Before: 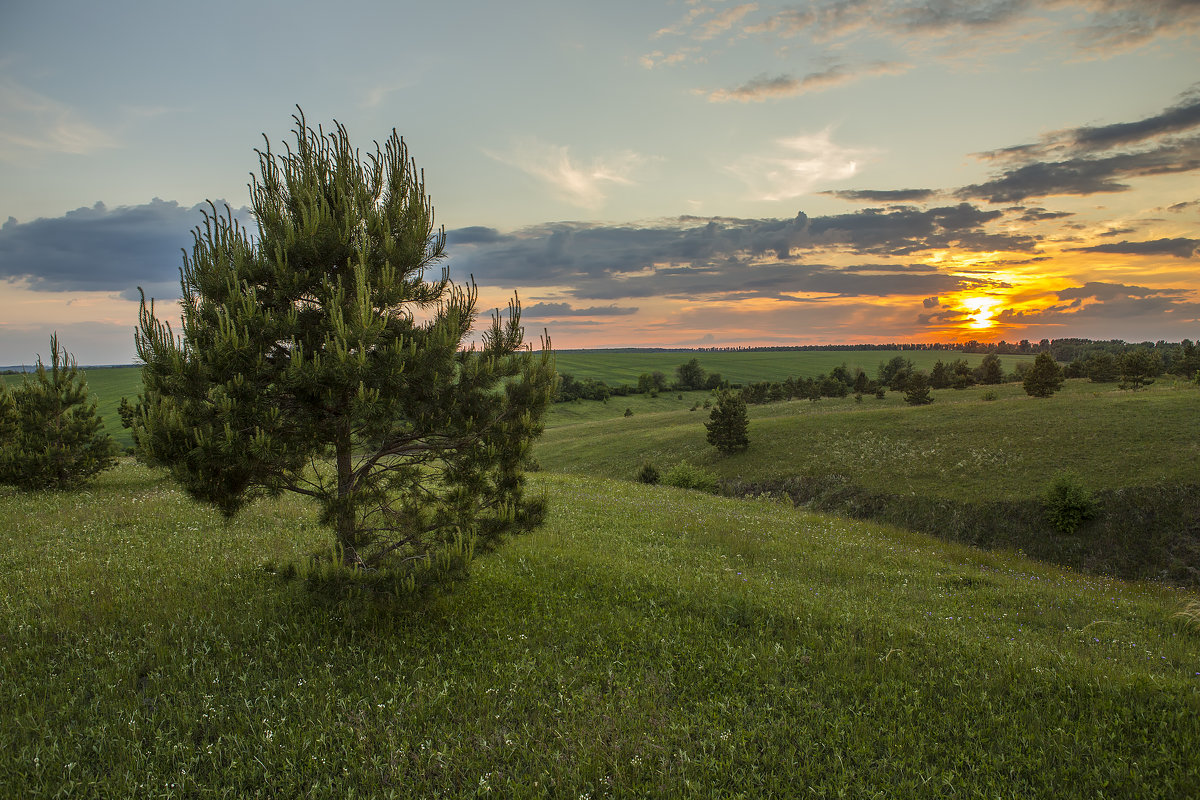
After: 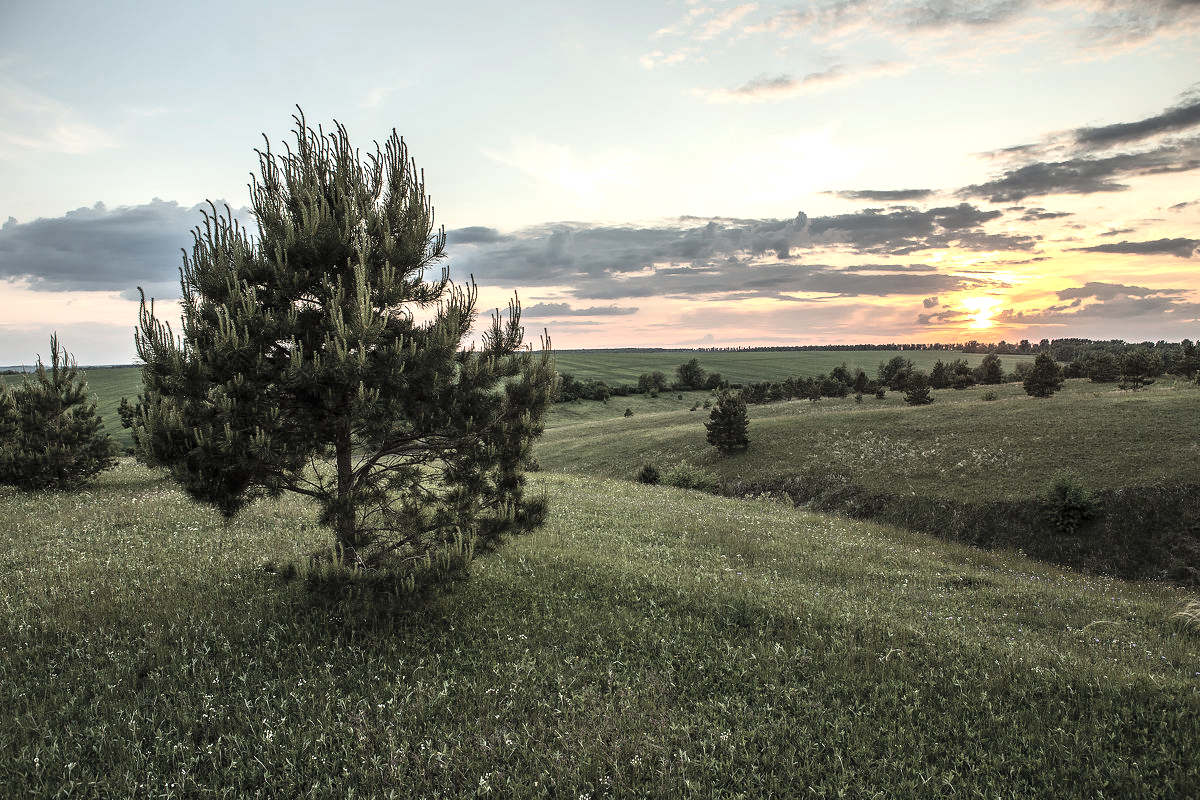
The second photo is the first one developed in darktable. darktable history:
color correction: highlights b* -0.032, saturation 0.344
tone equalizer: -8 EV -1.08 EV, -7 EV -0.997 EV, -6 EV -0.867 EV, -5 EV -0.617 EV, -3 EV 0.585 EV, -2 EV 0.861 EV, -1 EV 0.991 EV, +0 EV 1.08 EV, edges refinement/feathering 500, mask exposure compensation -1.57 EV, preserve details no
contrast brightness saturation: contrast 0.067, brightness 0.177, saturation 0.411
